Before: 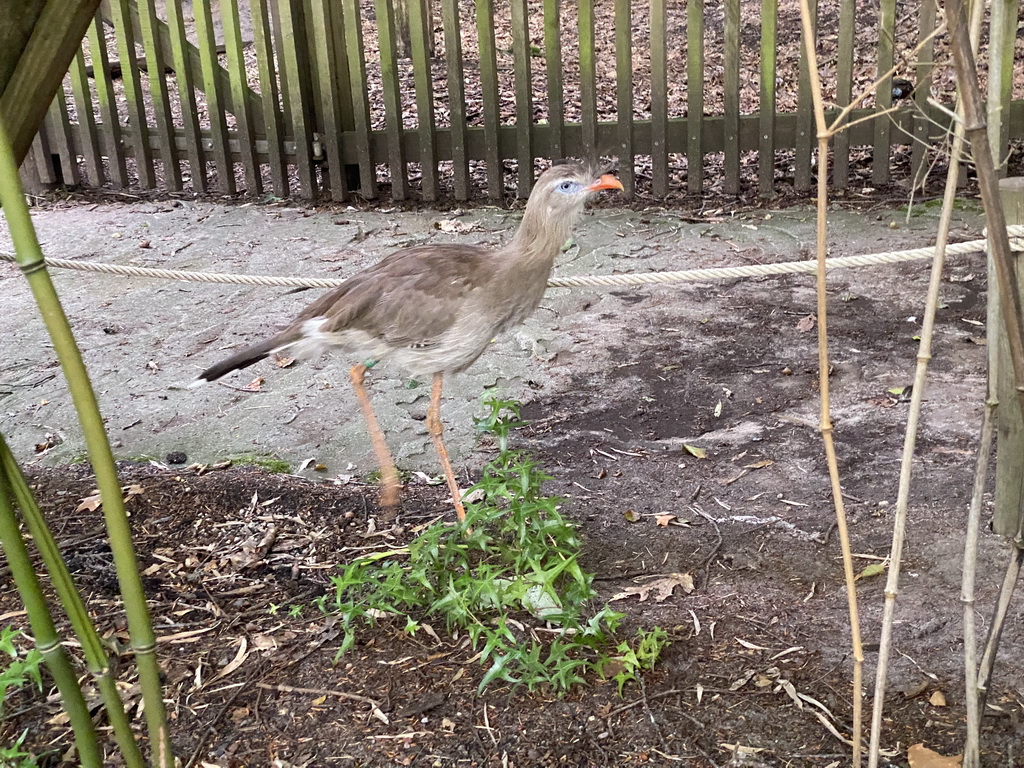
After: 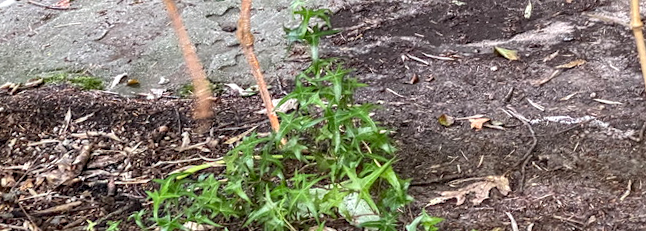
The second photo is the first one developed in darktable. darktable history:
rotate and perspective: rotation -2°, crop left 0.022, crop right 0.978, crop top 0.049, crop bottom 0.951
local contrast: highlights 61%, detail 143%, midtone range 0.428
crop: left 18.091%, top 51.13%, right 17.525%, bottom 16.85%
